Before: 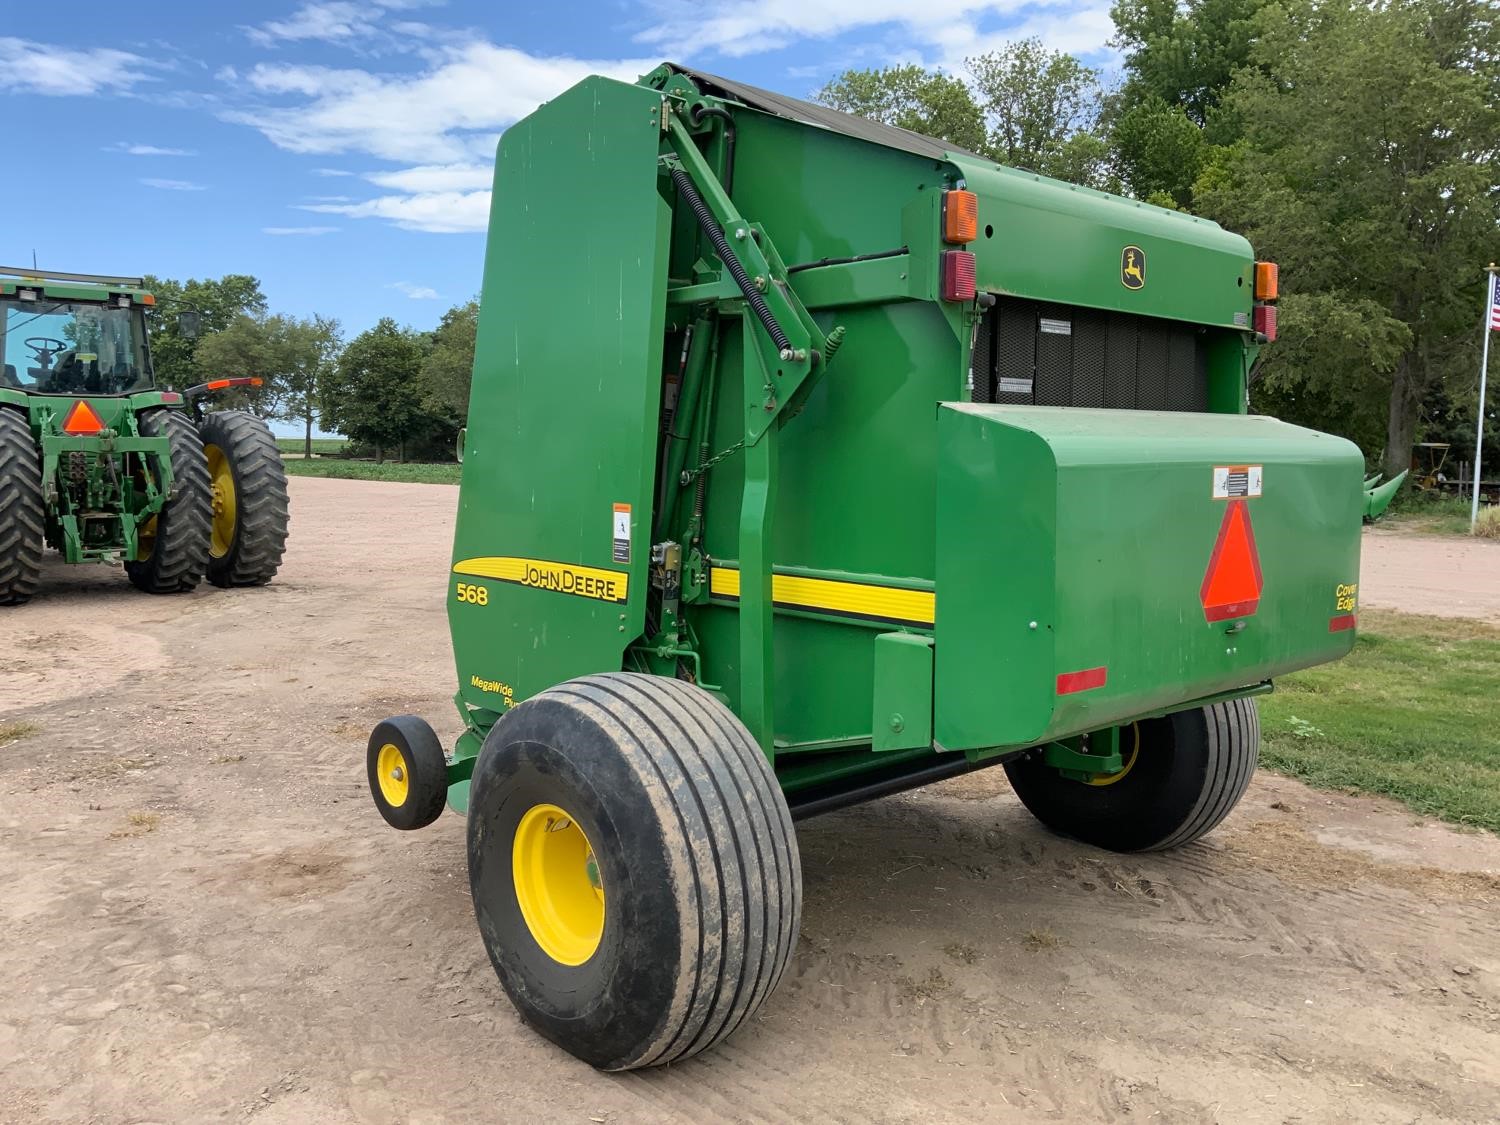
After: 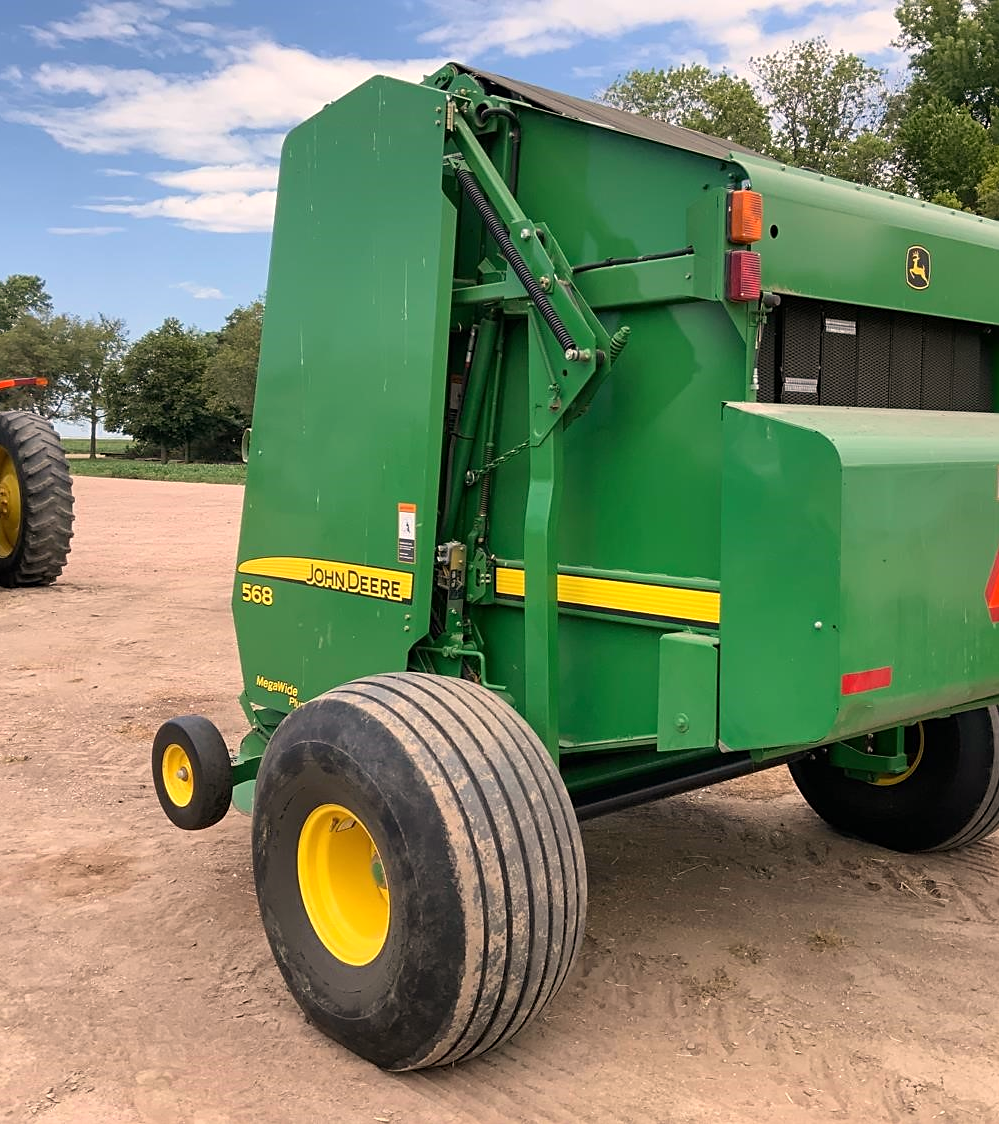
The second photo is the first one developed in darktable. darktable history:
white balance: red 1.127, blue 0.943
crop and rotate: left 14.385%, right 18.948%
sharpen: radius 1.864, amount 0.398, threshold 1.271
